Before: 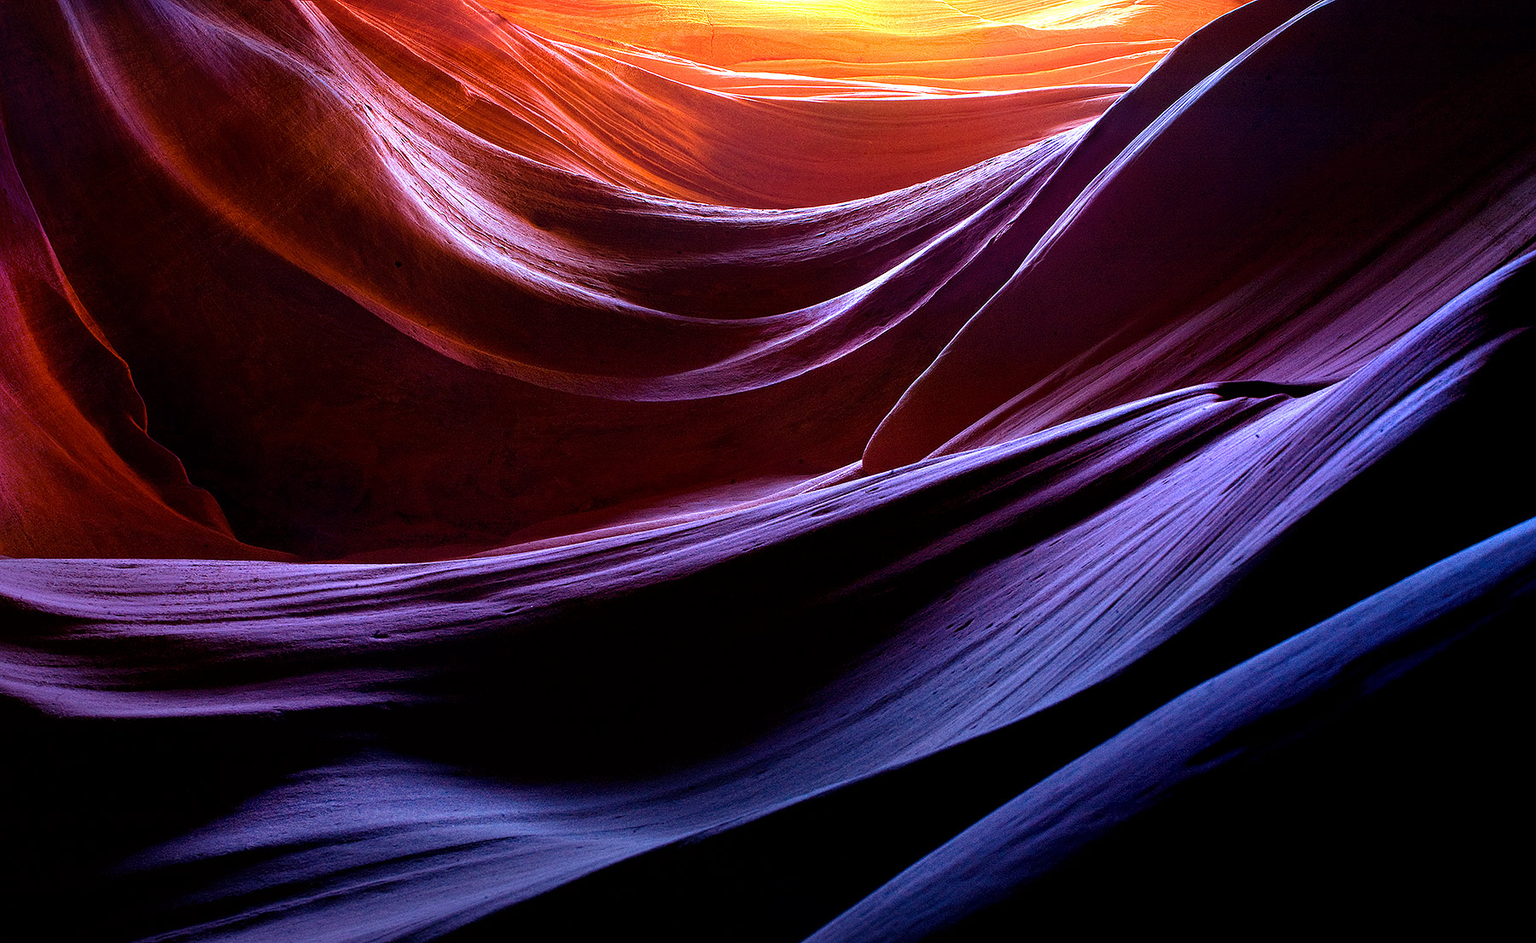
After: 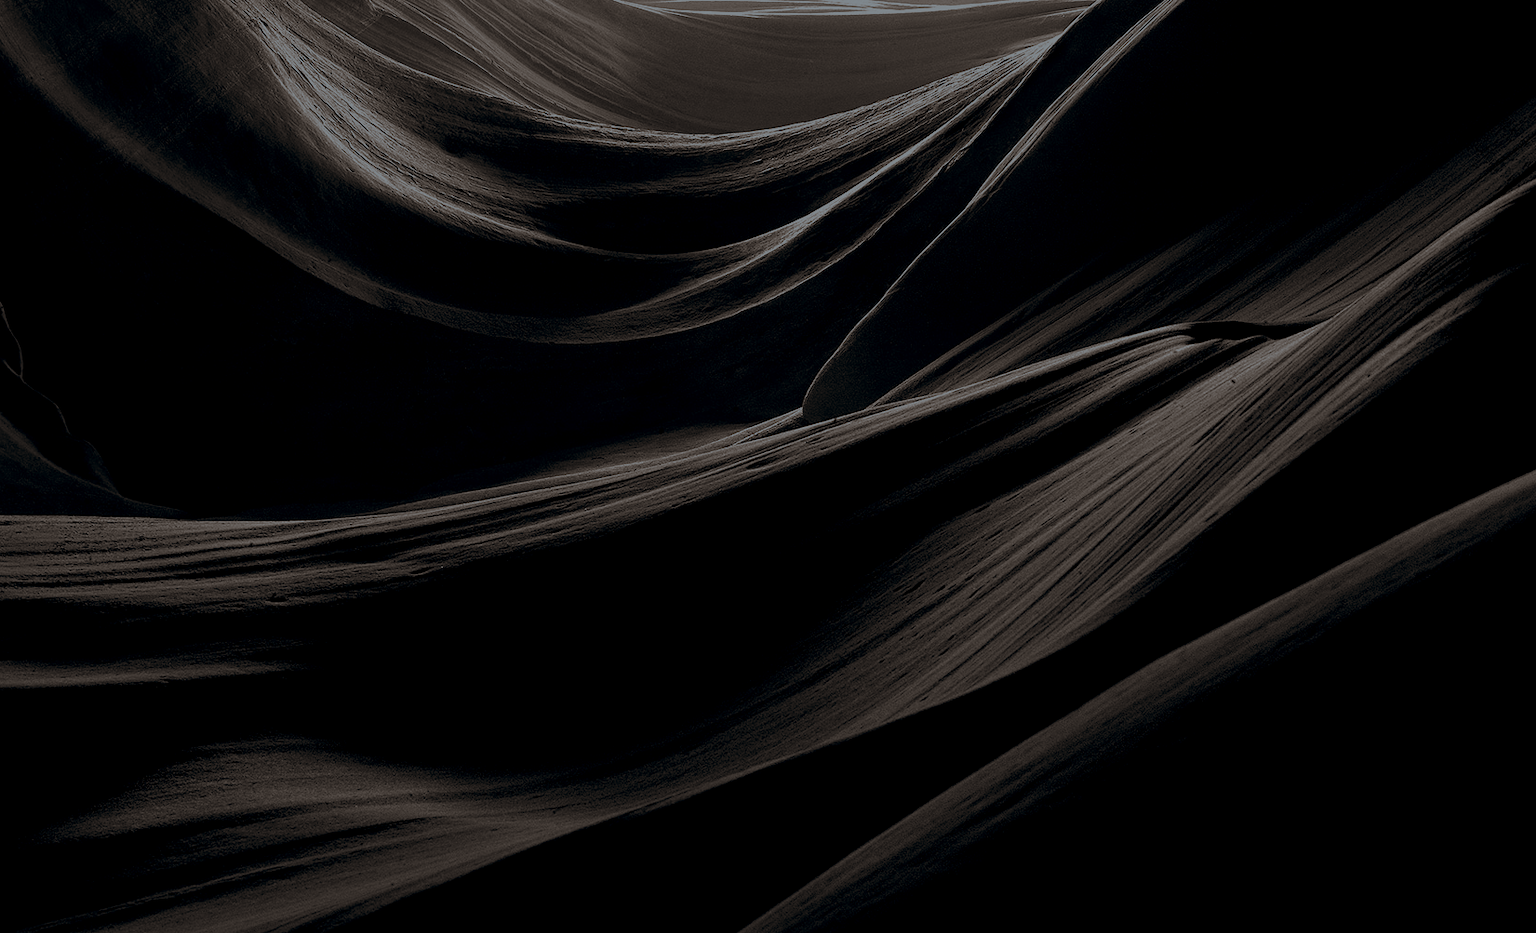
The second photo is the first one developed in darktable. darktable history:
crop and rotate: left 8.262%, top 9.226%
colorize: hue 194.4°, saturation 29%, source mix 61.75%, lightness 3.98%, version 1
split-toning: shadows › hue 32.4°, shadows › saturation 0.51, highlights › hue 180°, highlights › saturation 0, balance -60.17, compress 55.19%
color calibration: illuminant as shot in camera, x 0.358, y 0.373, temperature 4628.91 K
